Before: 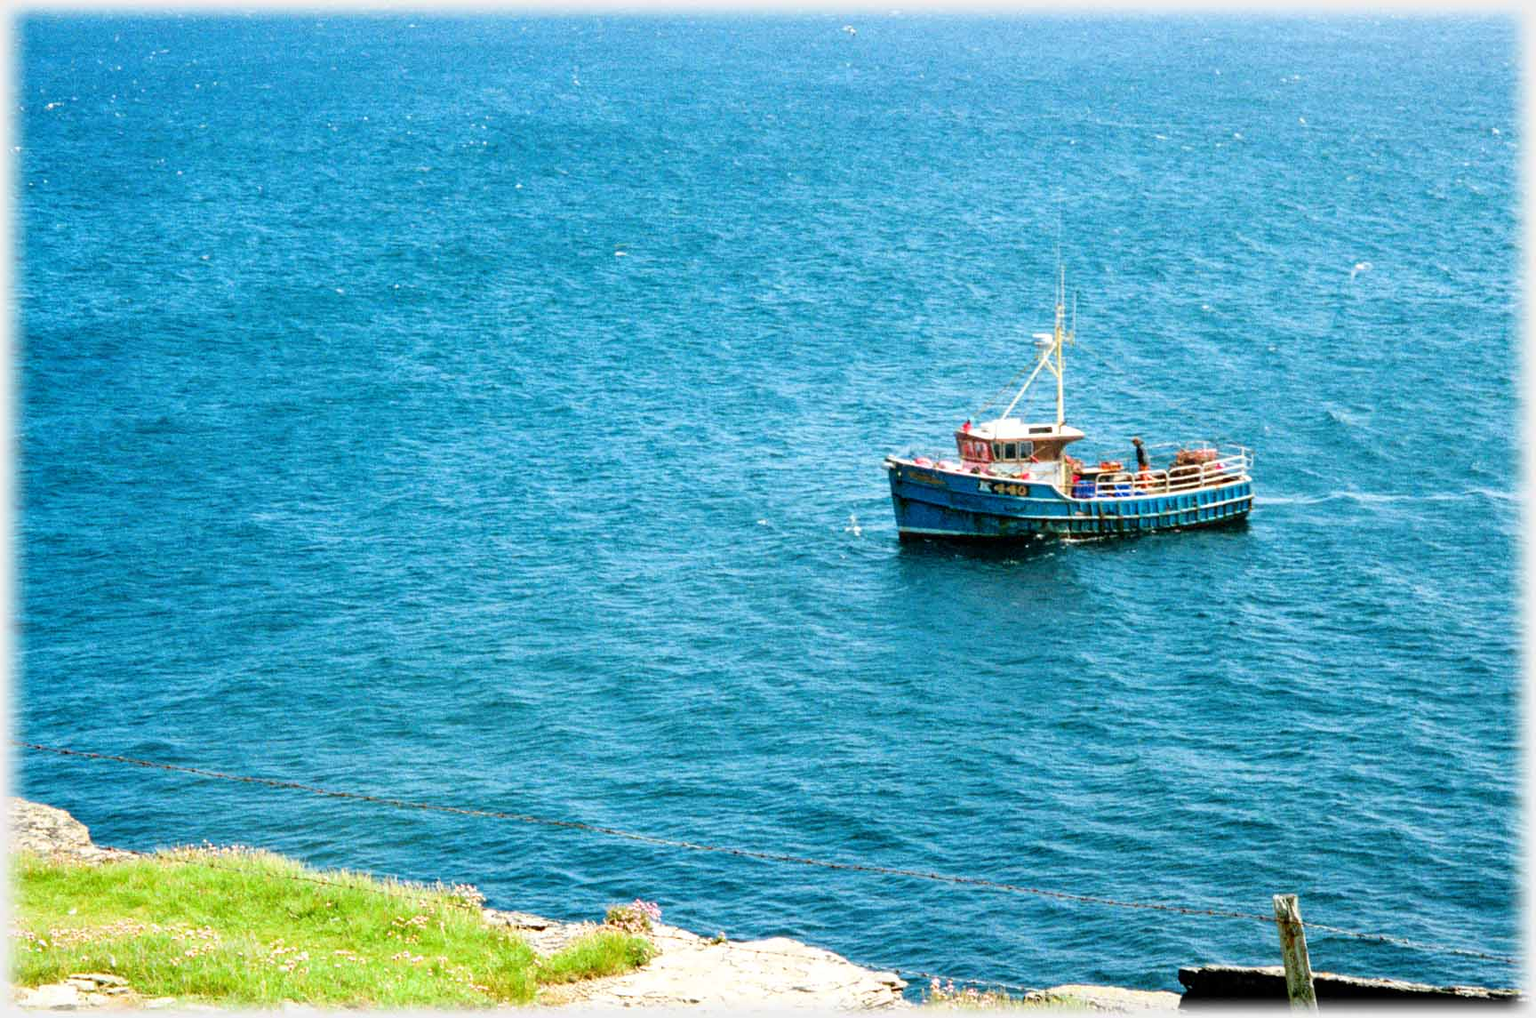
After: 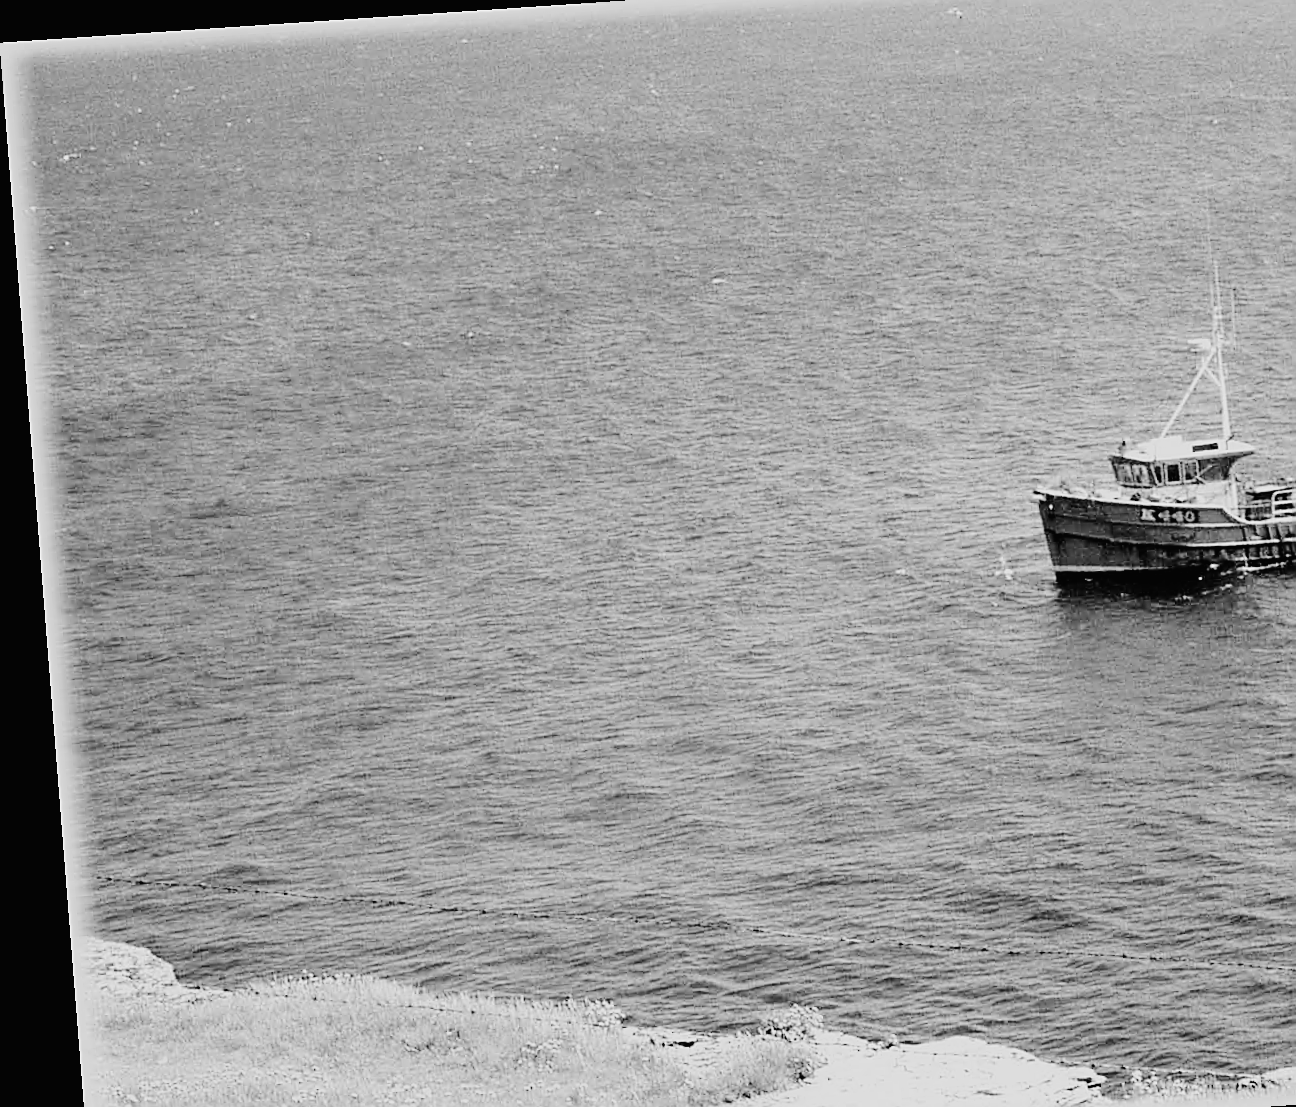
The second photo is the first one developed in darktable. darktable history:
filmic rgb: black relative exposure -7.82 EV, white relative exposure 4.29 EV, hardness 3.86, color science v6 (2022)
rotate and perspective: rotation -4.2°, shear 0.006, automatic cropping off
tone curve: curves: ch0 [(0, 0.01) (0.097, 0.07) (0.204, 0.173) (0.447, 0.517) (0.539, 0.624) (0.733, 0.791) (0.879, 0.898) (1, 0.98)]; ch1 [(0, 0) (0.393, 0.415) (0.447, 0.448) (0.485, 0.494) (0.523, 0.509) (0.545, 0.544) (0.574, 0.578) (0.648, 0.674) (1, 1)]; ch2 [(0, 0) (0.369, 0.388) (0.449, 0.431) (0.499, 0.5) (0.521, 0.517) (0.53, 0.54) (0.564, 0.569) (0.674, 0.735) (1, 1)], color space Lab, independent channels, preserve colors none
crop: top 5.803%, right 27.864%, bottom 5.804%
sharpen: radius 1.4, amount 1.25, threshold 0.7
white balance: red 0.986, blue 1.01
monochrome: on, module defaults
